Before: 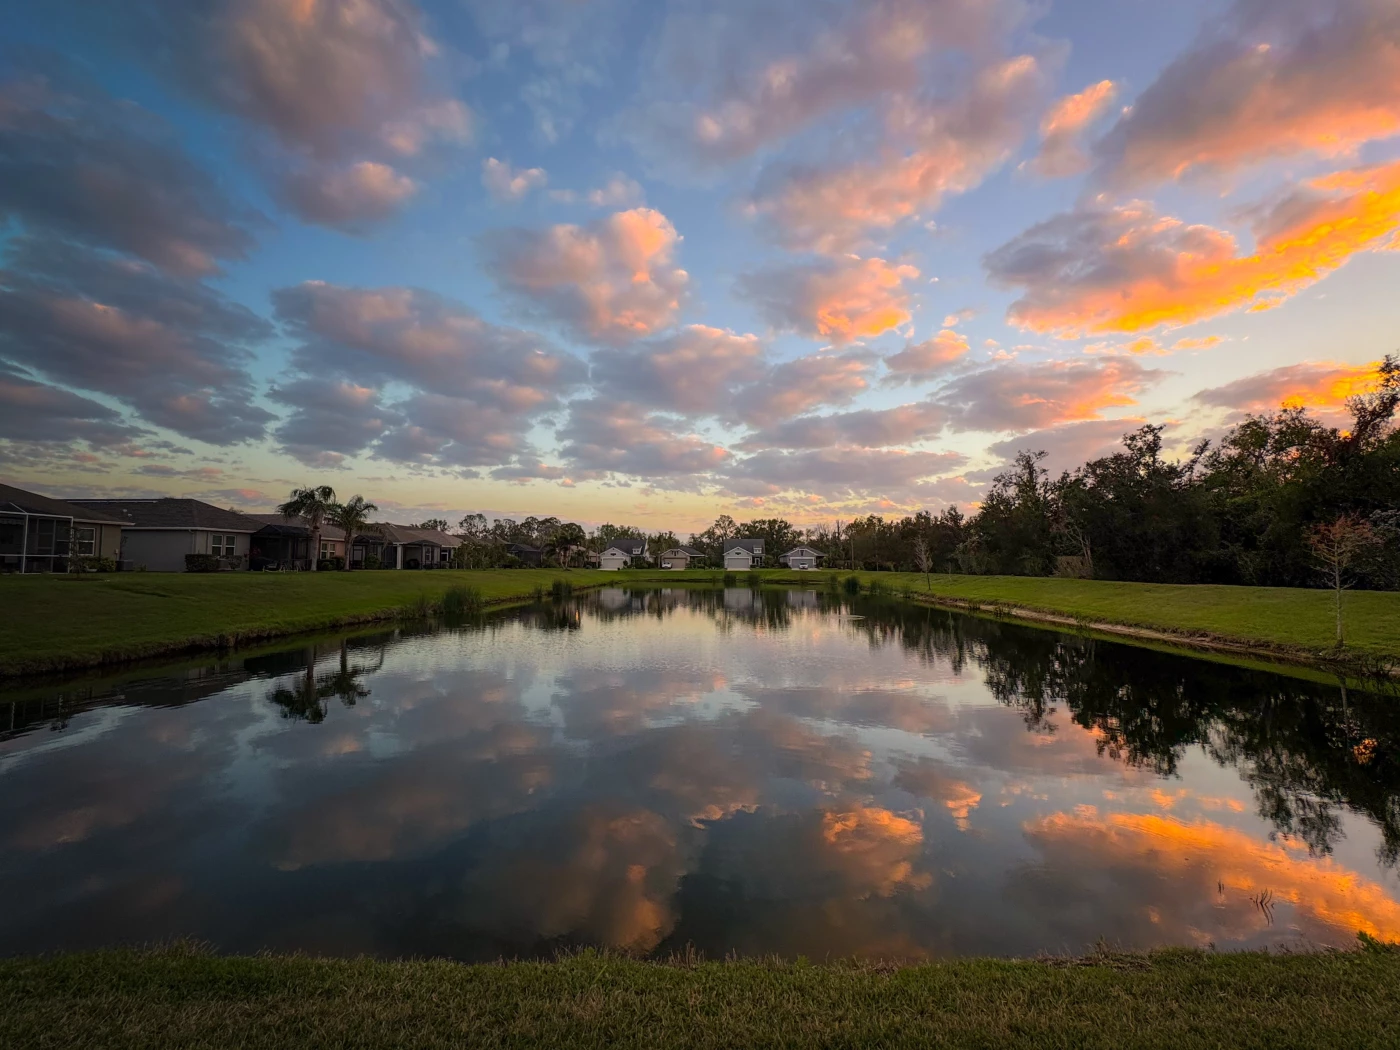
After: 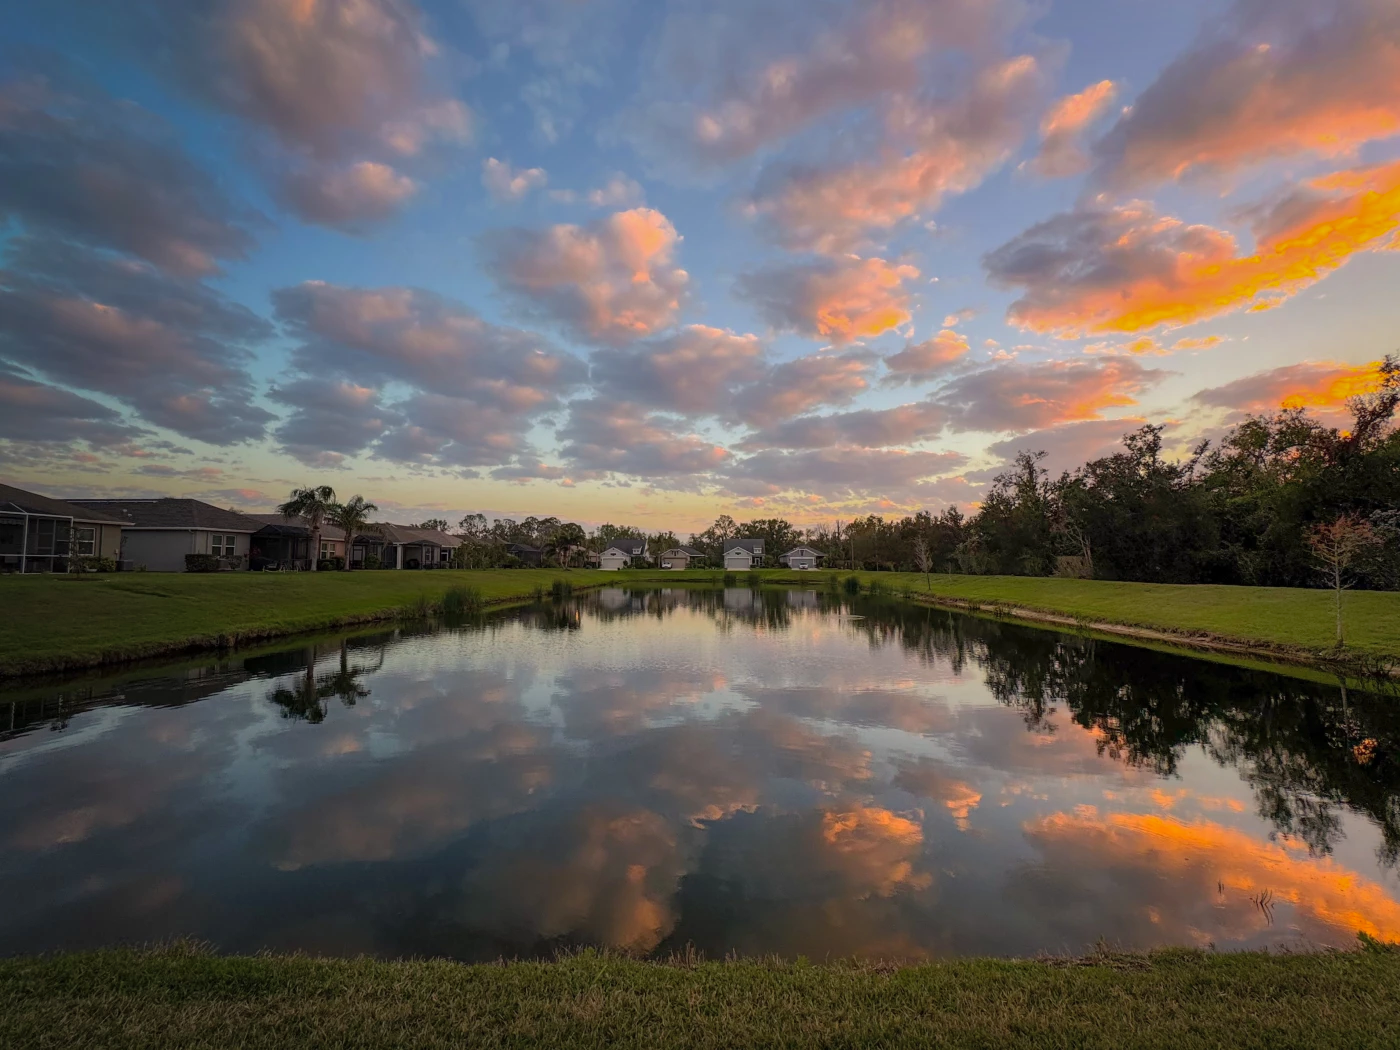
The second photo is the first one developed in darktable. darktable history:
shadows and highlights: shadows 39.43, highlights -59.66
